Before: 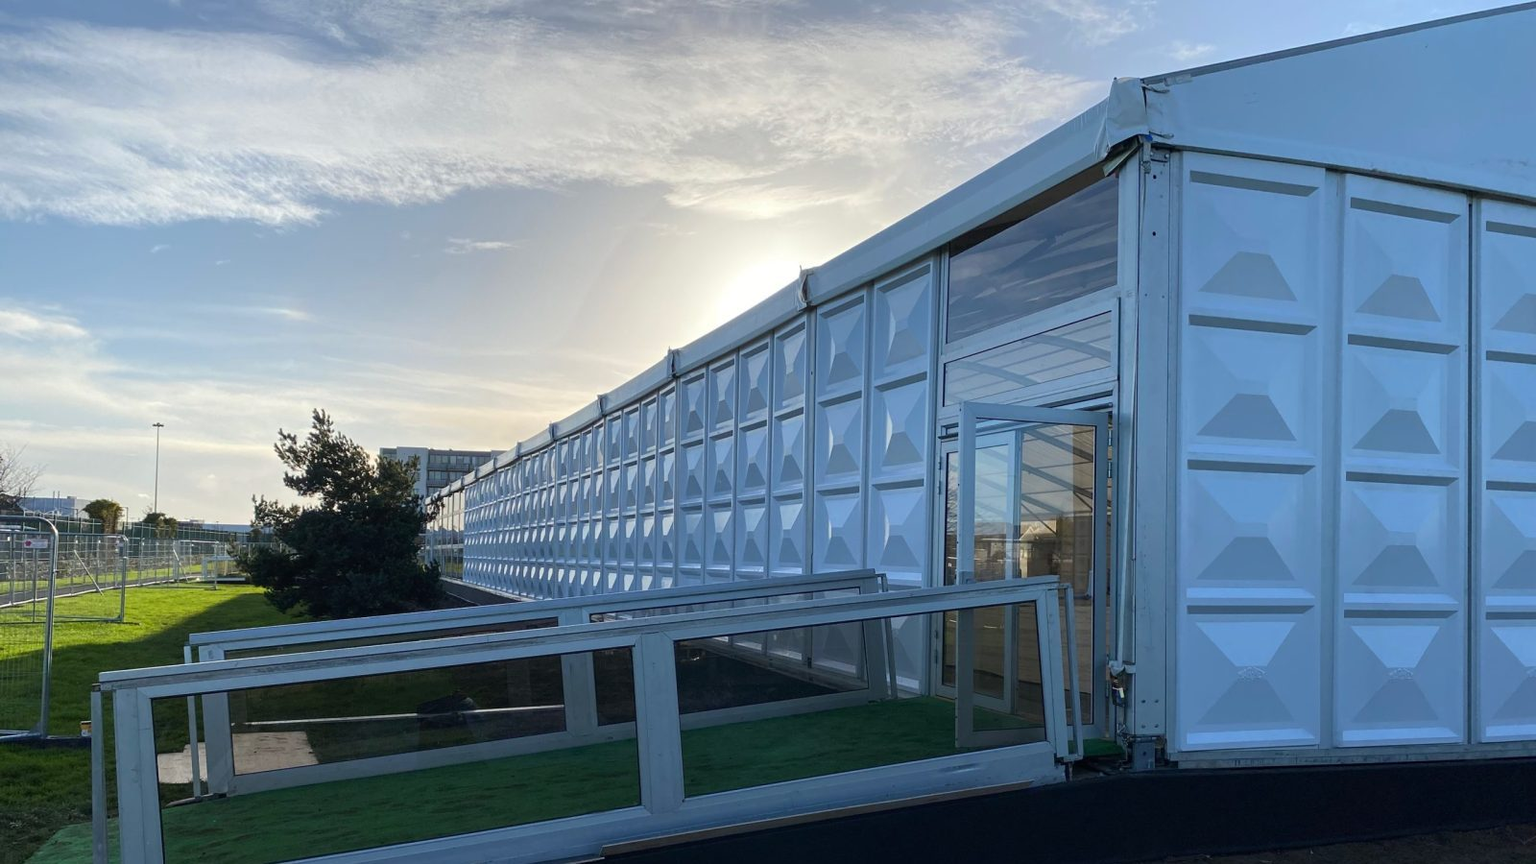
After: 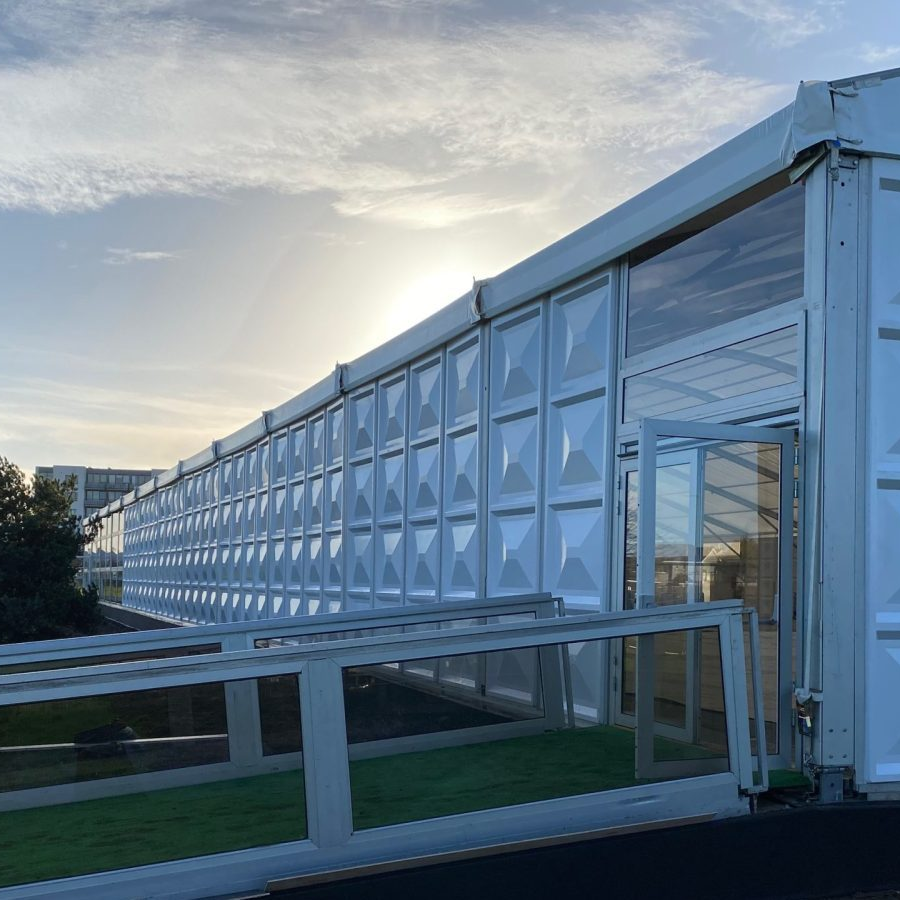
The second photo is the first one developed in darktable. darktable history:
crop and rotate: left 22.516%, right 21.234%
